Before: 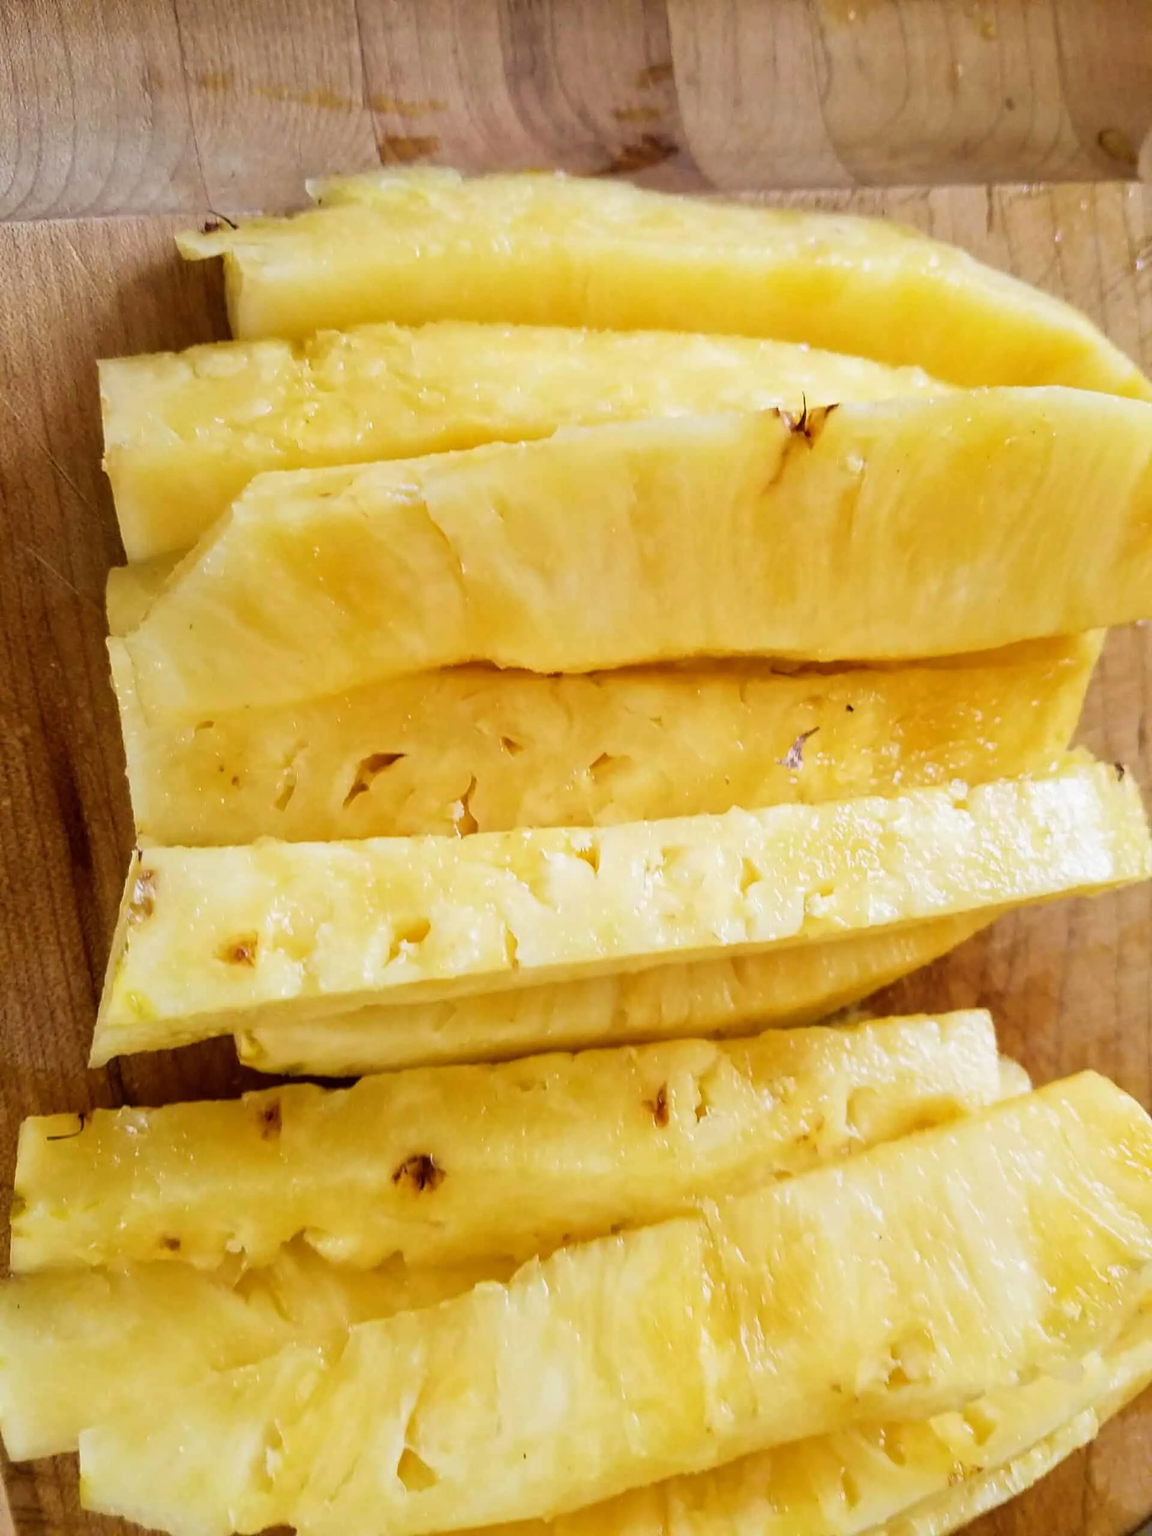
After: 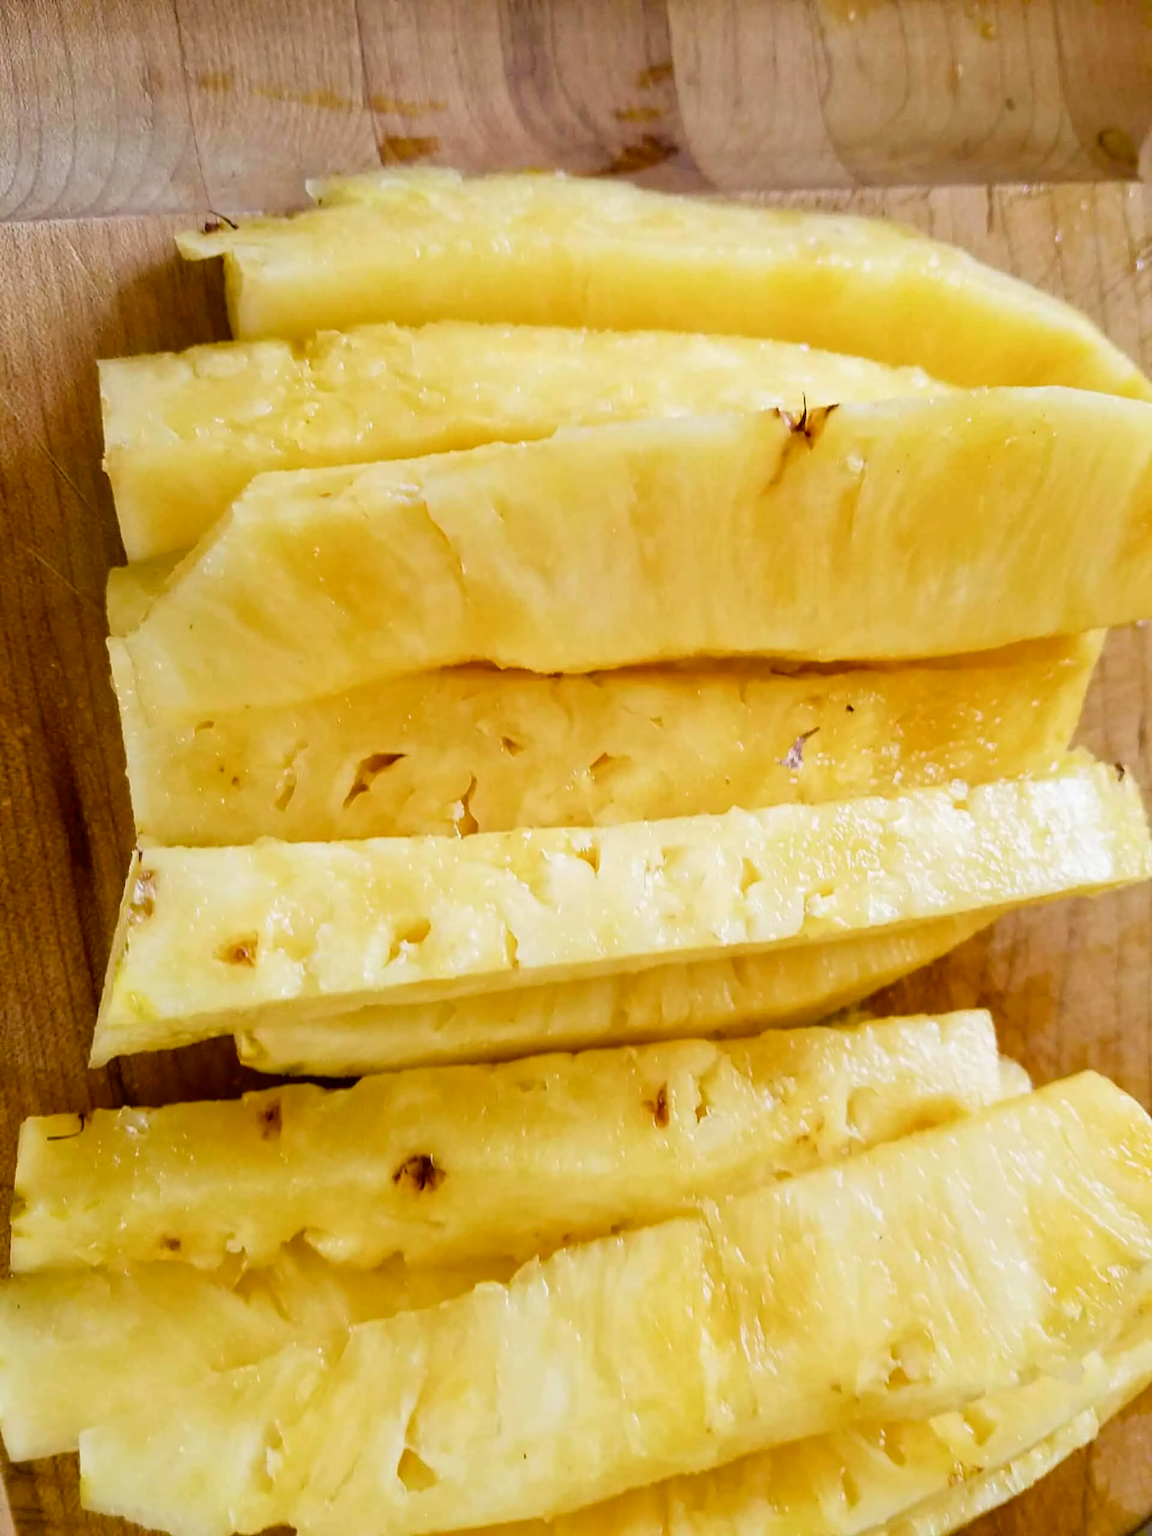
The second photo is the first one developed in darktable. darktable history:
color balance rgb: shadows lift › chroma 4.139%, shadows lift › hue 254.18°, perceptual saturation grading › global saturation 20%, perceptual saturation grading › highlights -25.541%, perceptual saturation grading › shadows 25.256%
